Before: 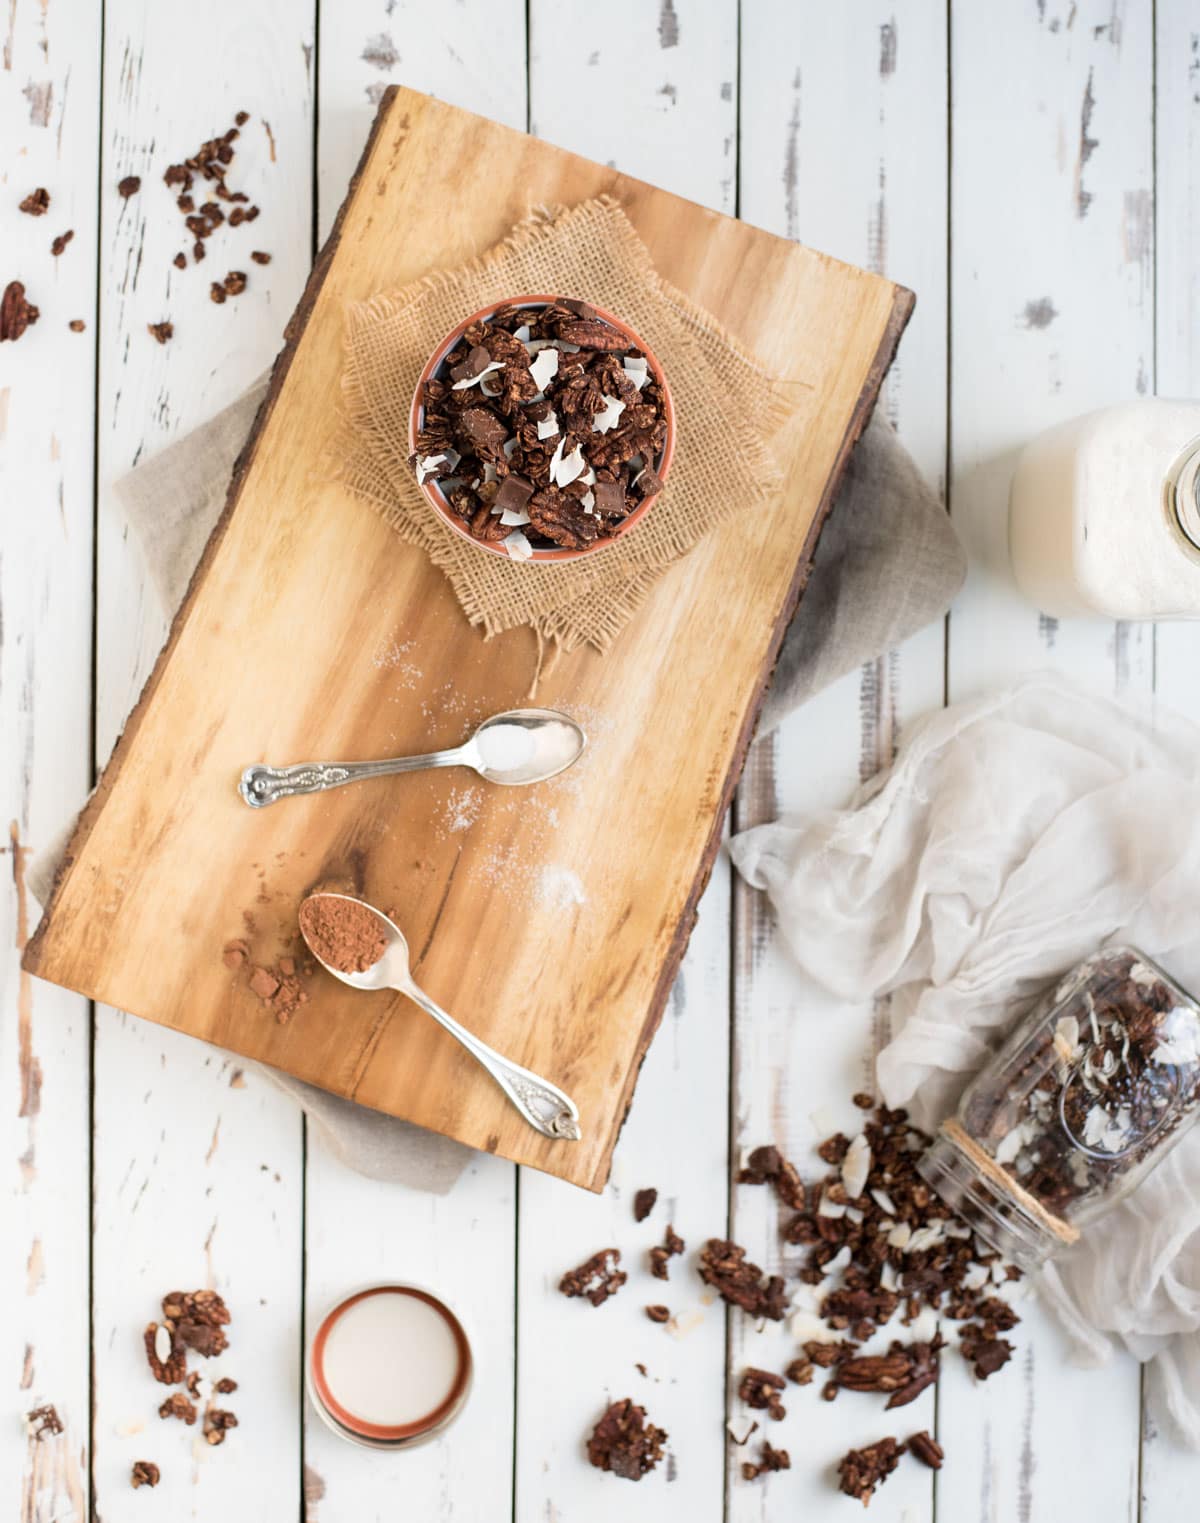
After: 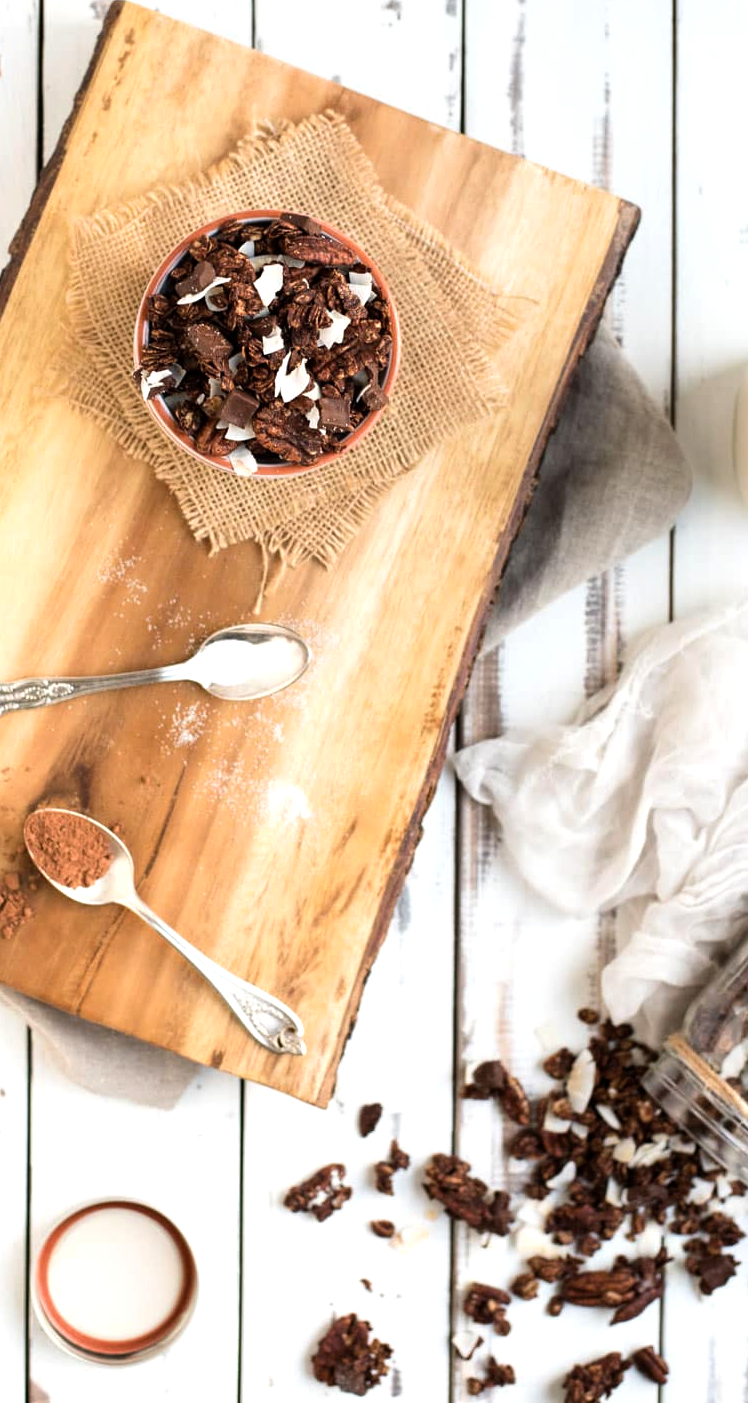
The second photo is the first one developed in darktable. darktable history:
crop and rotate: left 22.918%, top 5.629%, right 14.711%, bottom 2.247%
color balance rgb: shadows lift › luminance -10%, highlights gain › luminance 10%, saturation formula JzAzBz (2021)
color balance: contrast 10%
